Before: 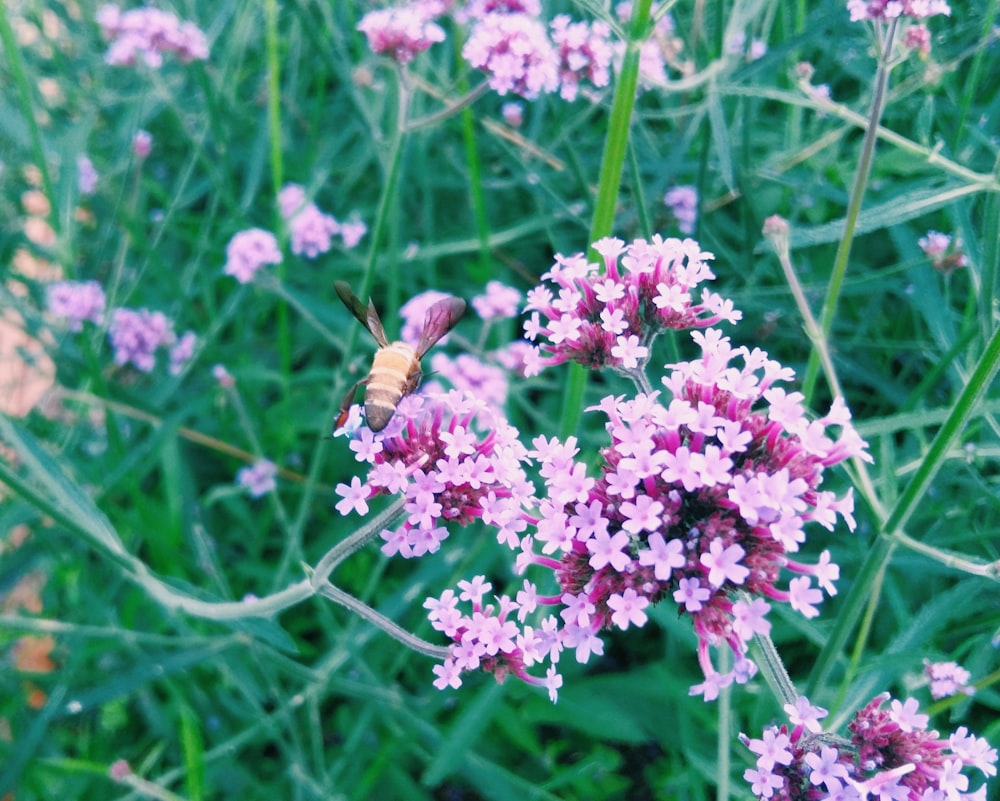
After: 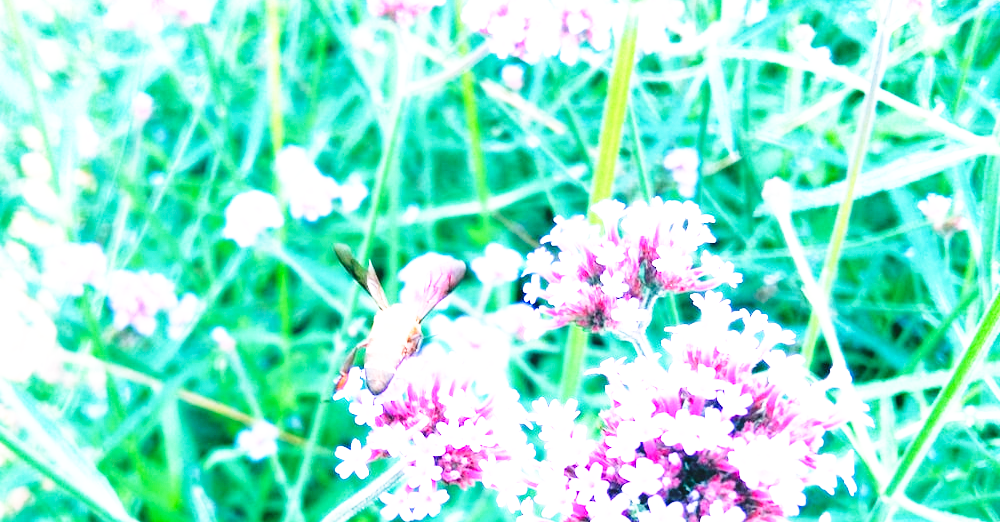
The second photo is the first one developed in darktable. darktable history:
color balance rgb: perceptual saturation grading › global saturation 0.813%, global vibrance 20%
crop and rotate: top 4.861%, bottom 29.966%
exposure: black level correction 0, exposure 1.199 EV, compensate exposure bias true, compensate highlight preservation false
base curve: curves: ch0 [(0, 0) (0.026, 0.03) (0.109, 0.232) (0.351, 0.748) (0.669, 0.968) (1, 1)], exposure shift 0.578, preserve colors none
